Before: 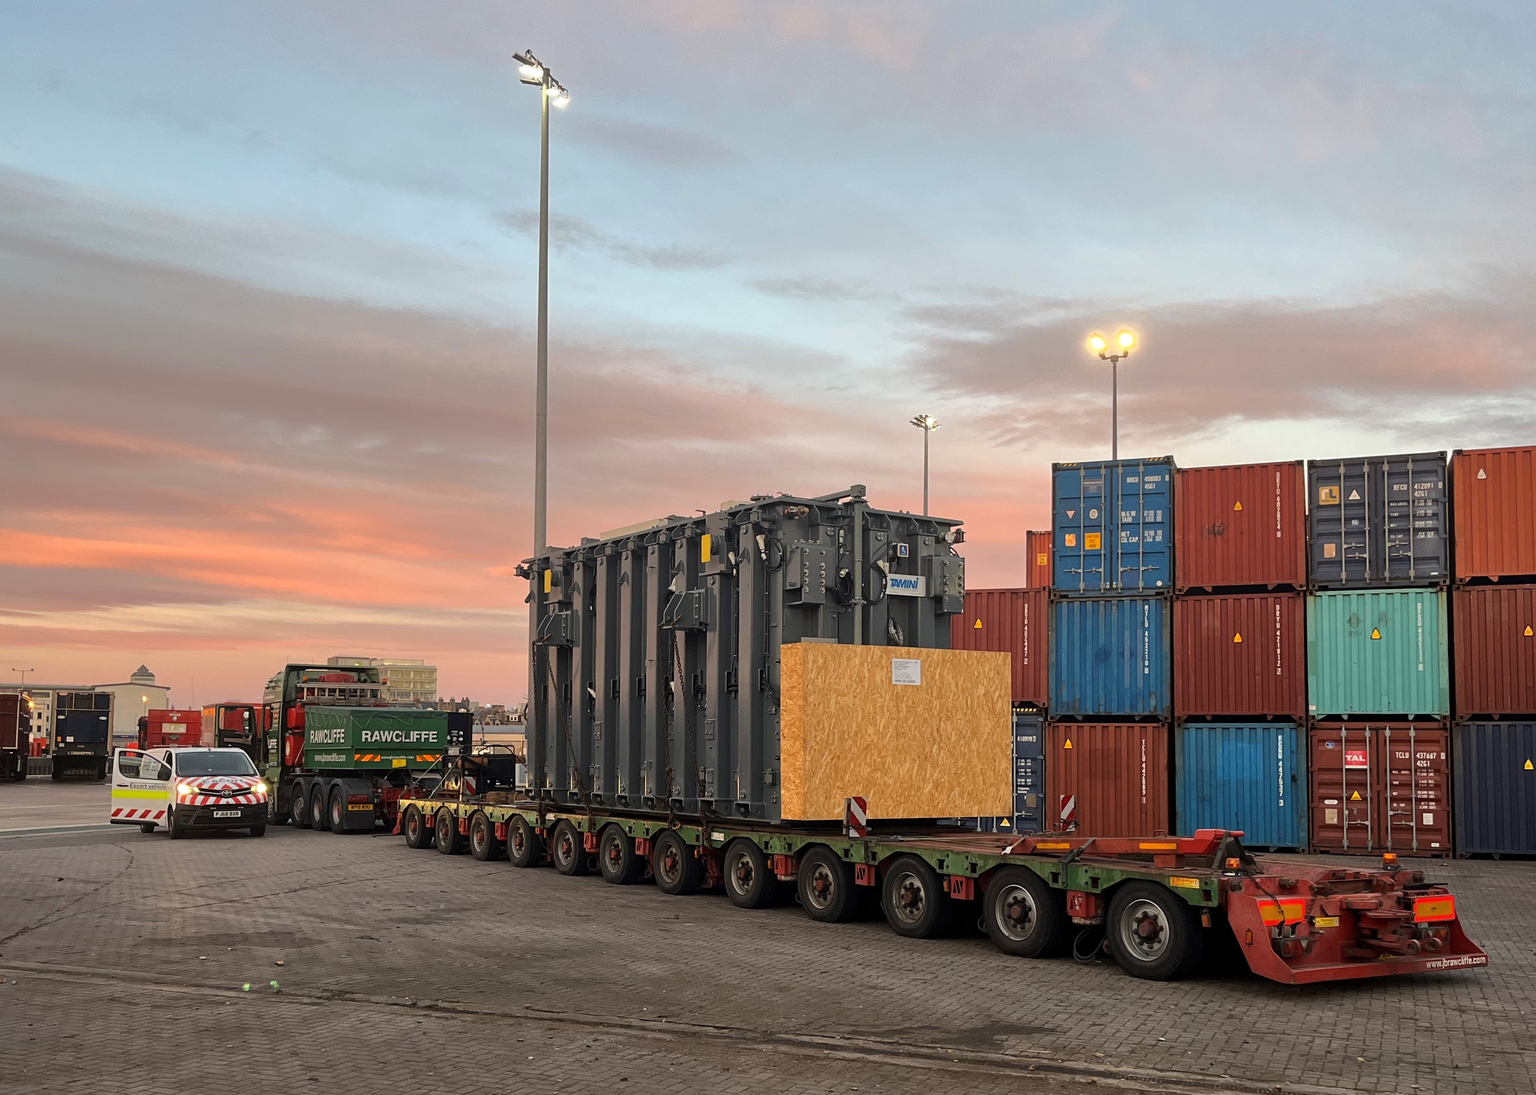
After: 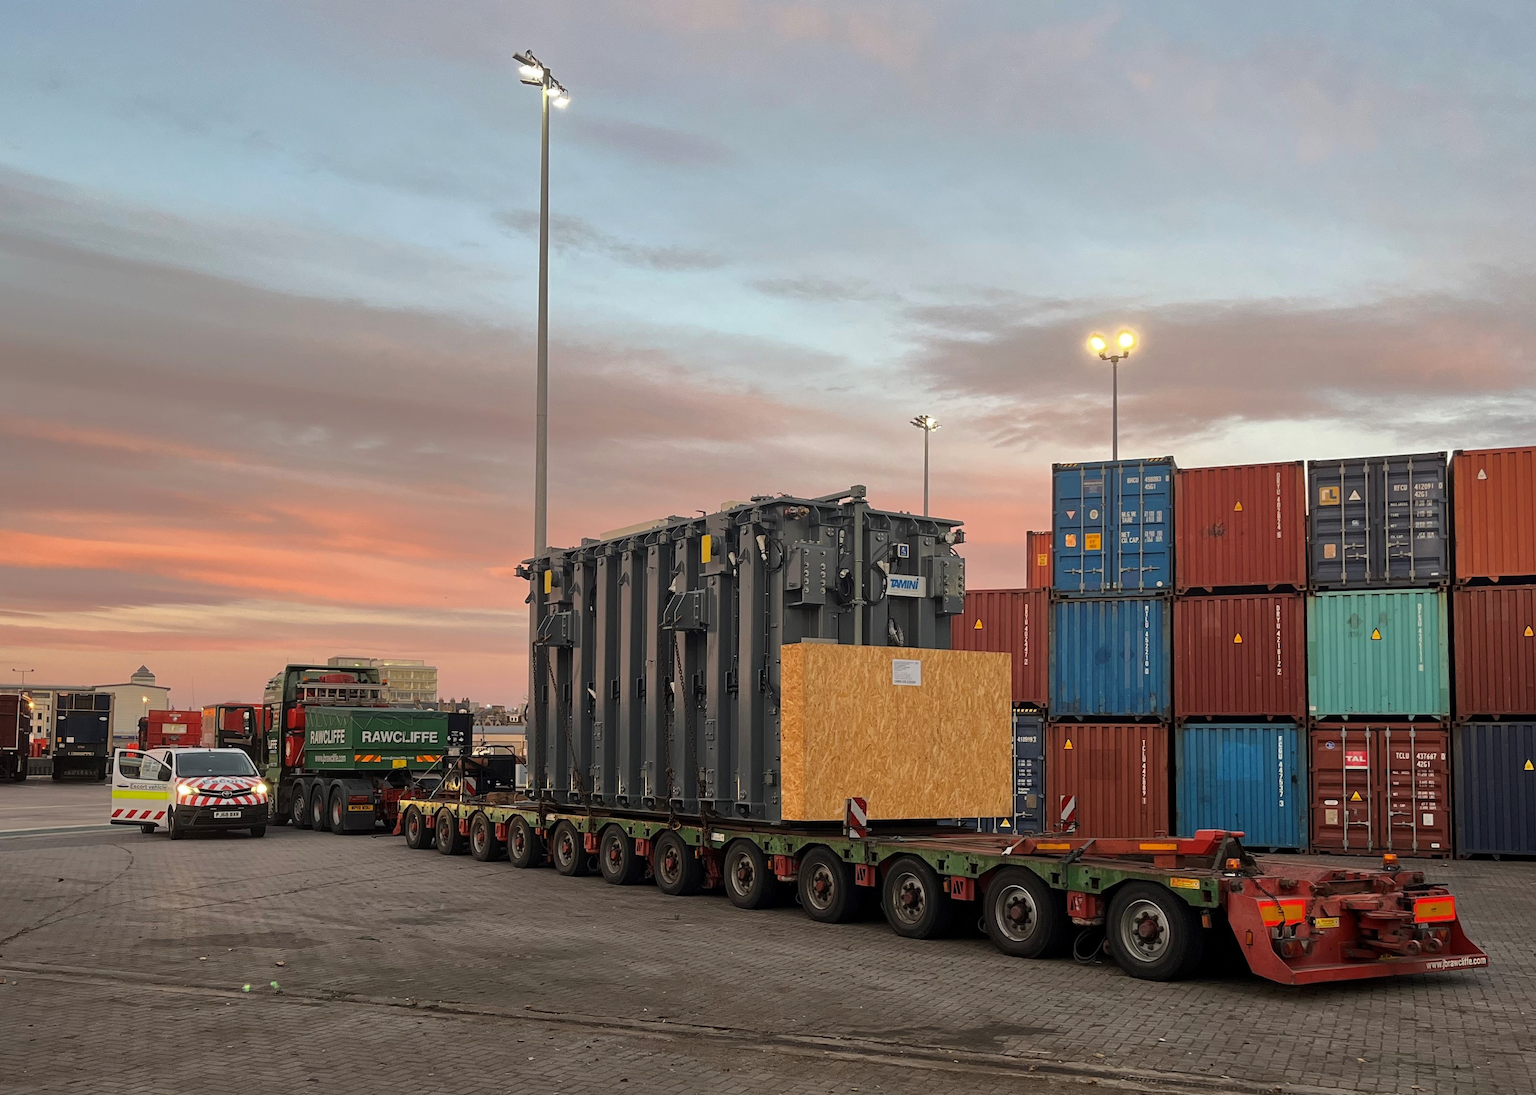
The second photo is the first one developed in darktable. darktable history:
base curve: curves: ch0 [(0, 0) (0.74, 0.67) (1, 1)]
exposure: compensate highlight preservation false
